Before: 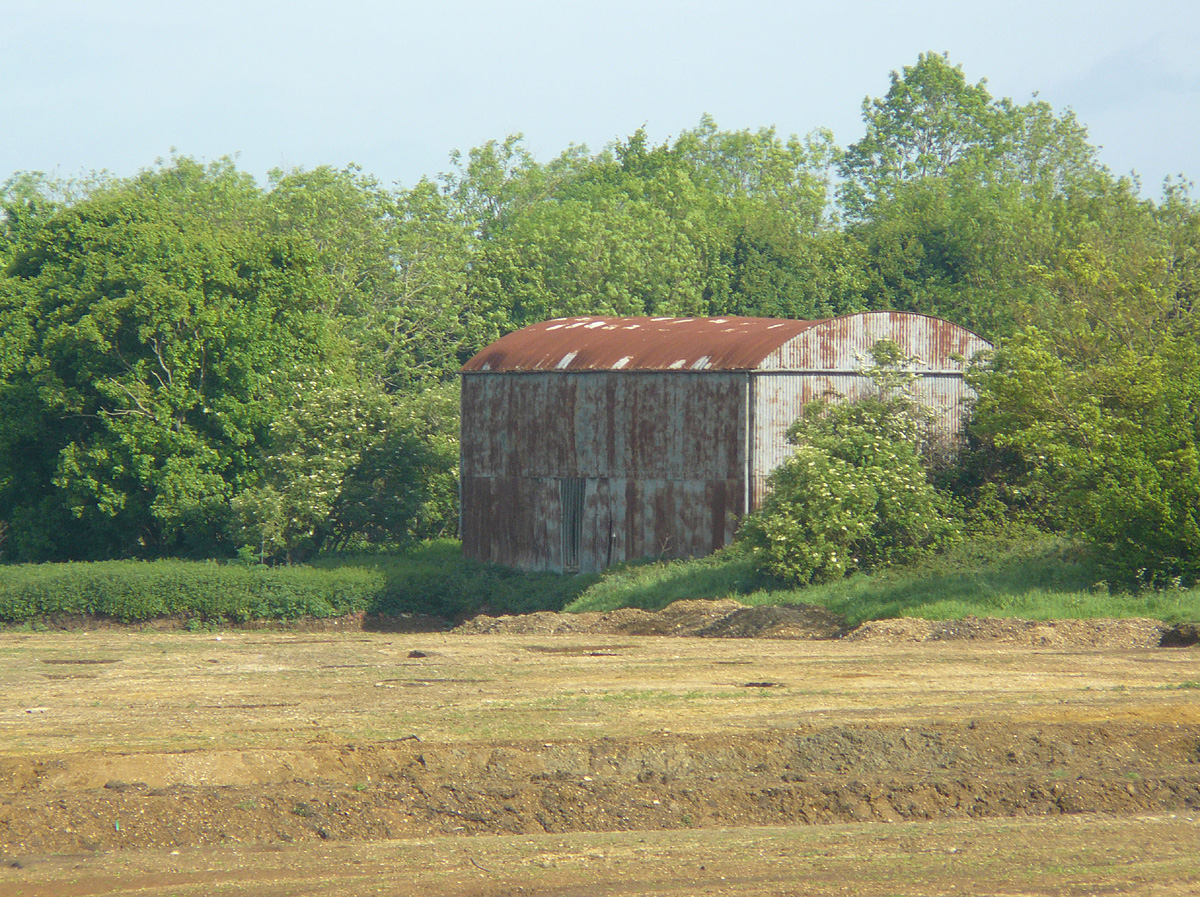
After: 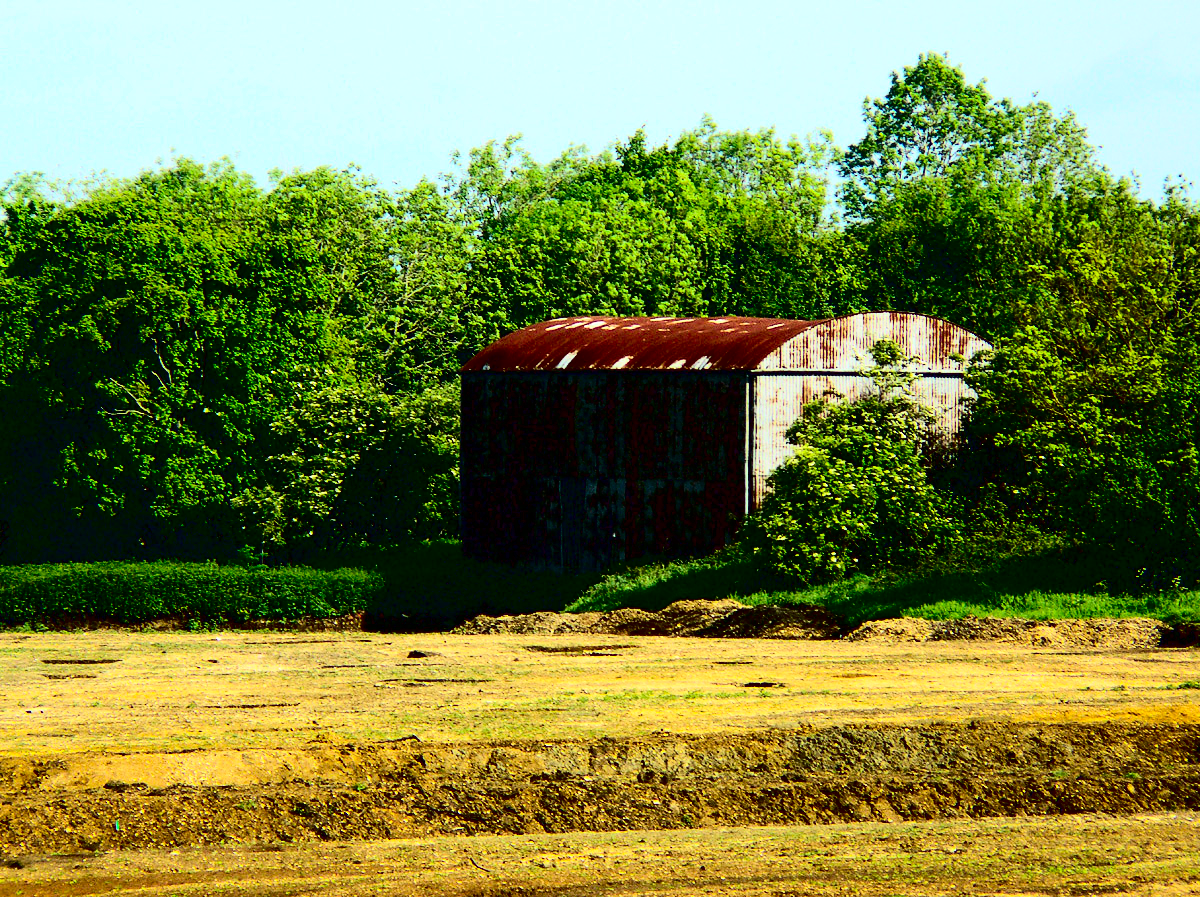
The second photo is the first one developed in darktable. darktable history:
contrast brightness saturation: contrast 0.788, brightness -0.99, saturation 0.981
